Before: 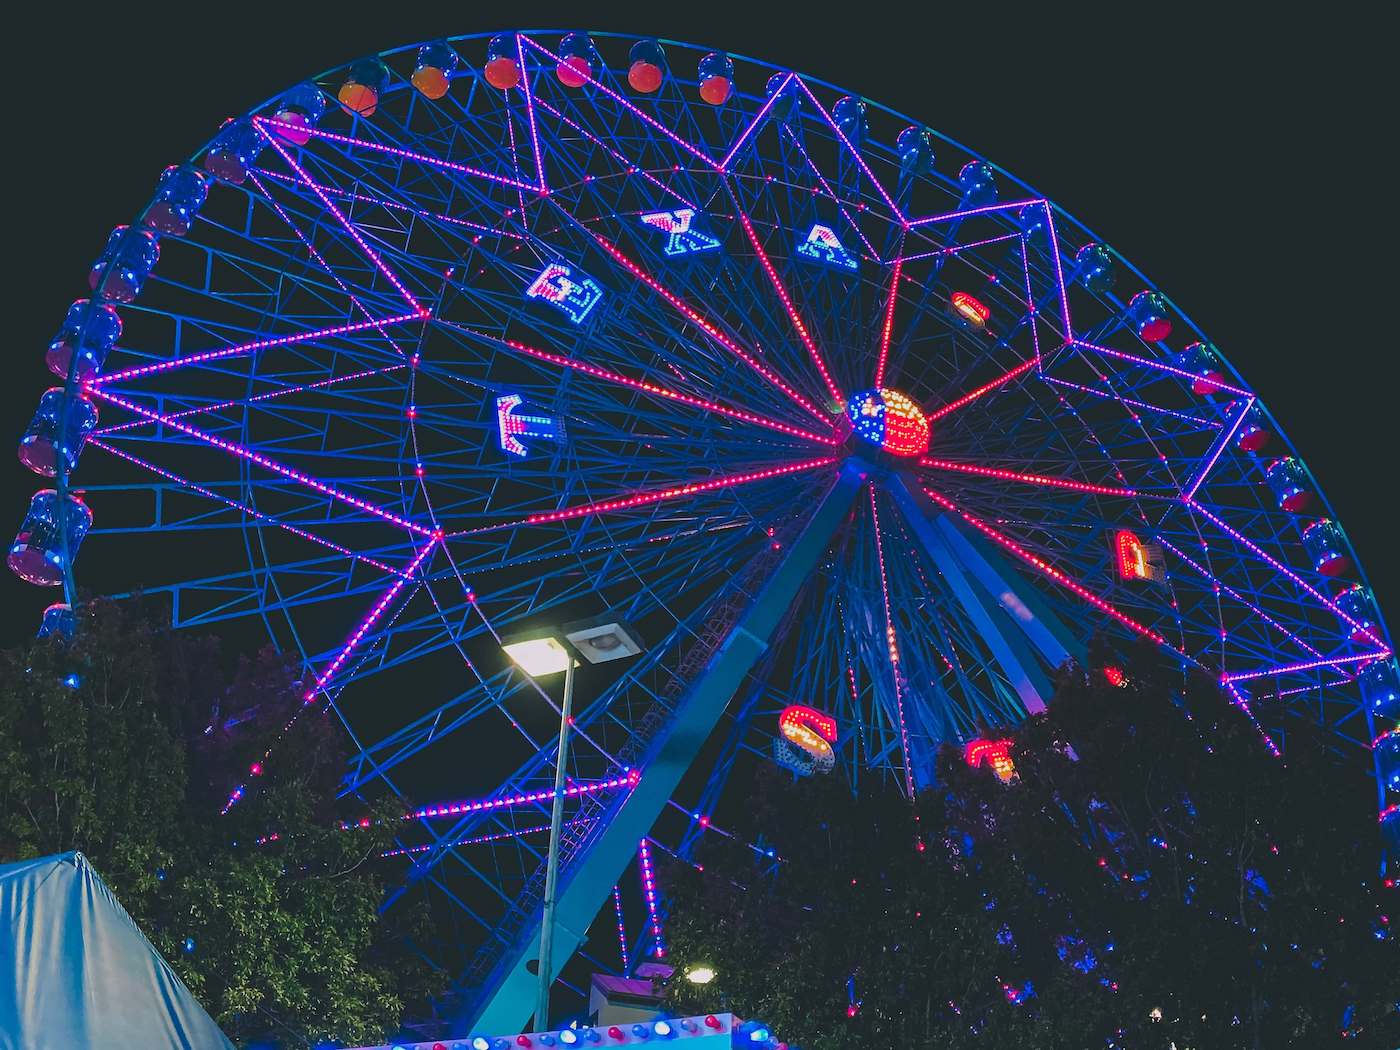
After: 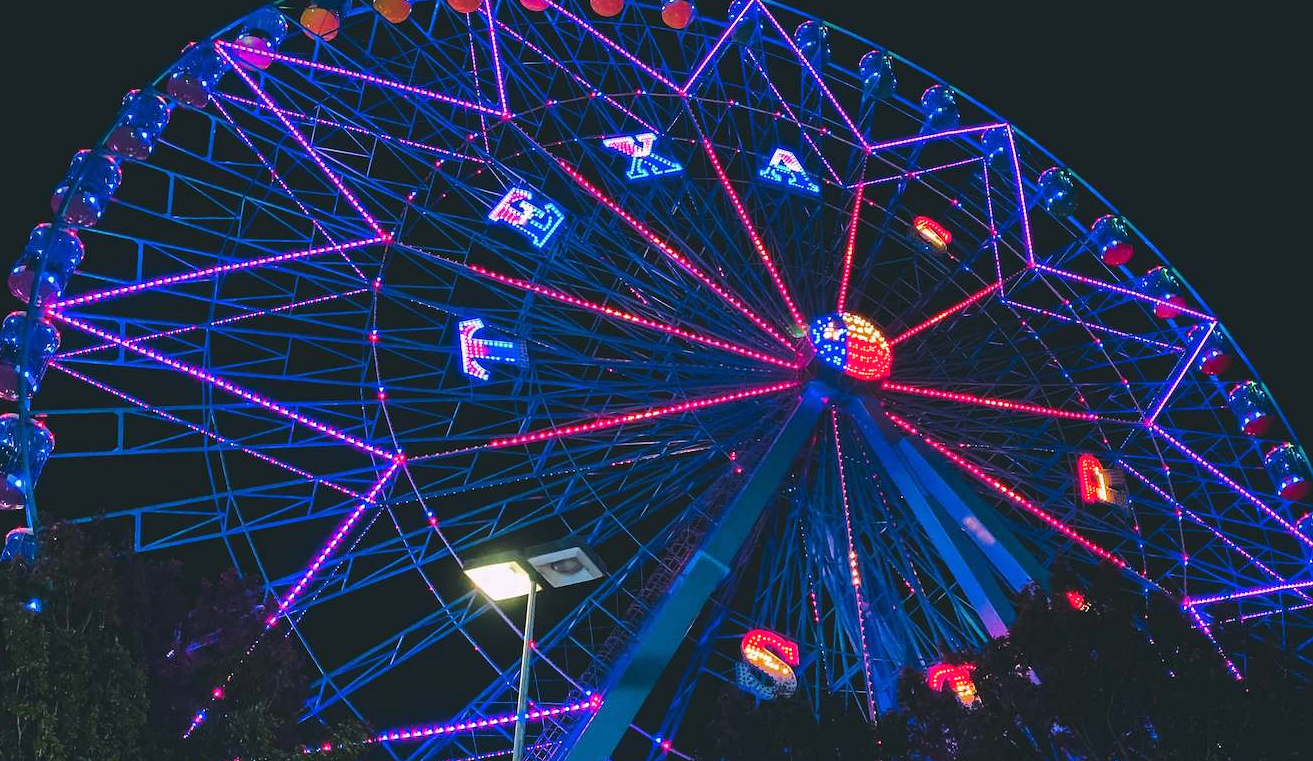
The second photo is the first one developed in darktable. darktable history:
tone equalizer: -8 EV -0.417 EV, -7 EV -0.389 EV, -6 EV -0.333 EV, -5 EV -0.222 EV, -3 EV 0.222 EV, -2 EV 0.333 EV, -1 EV 0.389 EV, +0 EV 0.417 EV, edges refinement/feathering 500, mask exposure compensation -1.57 EV, preserve details no
crop: left 2.737%, top 7.287%, right 3.421%, bottom 20.179%
